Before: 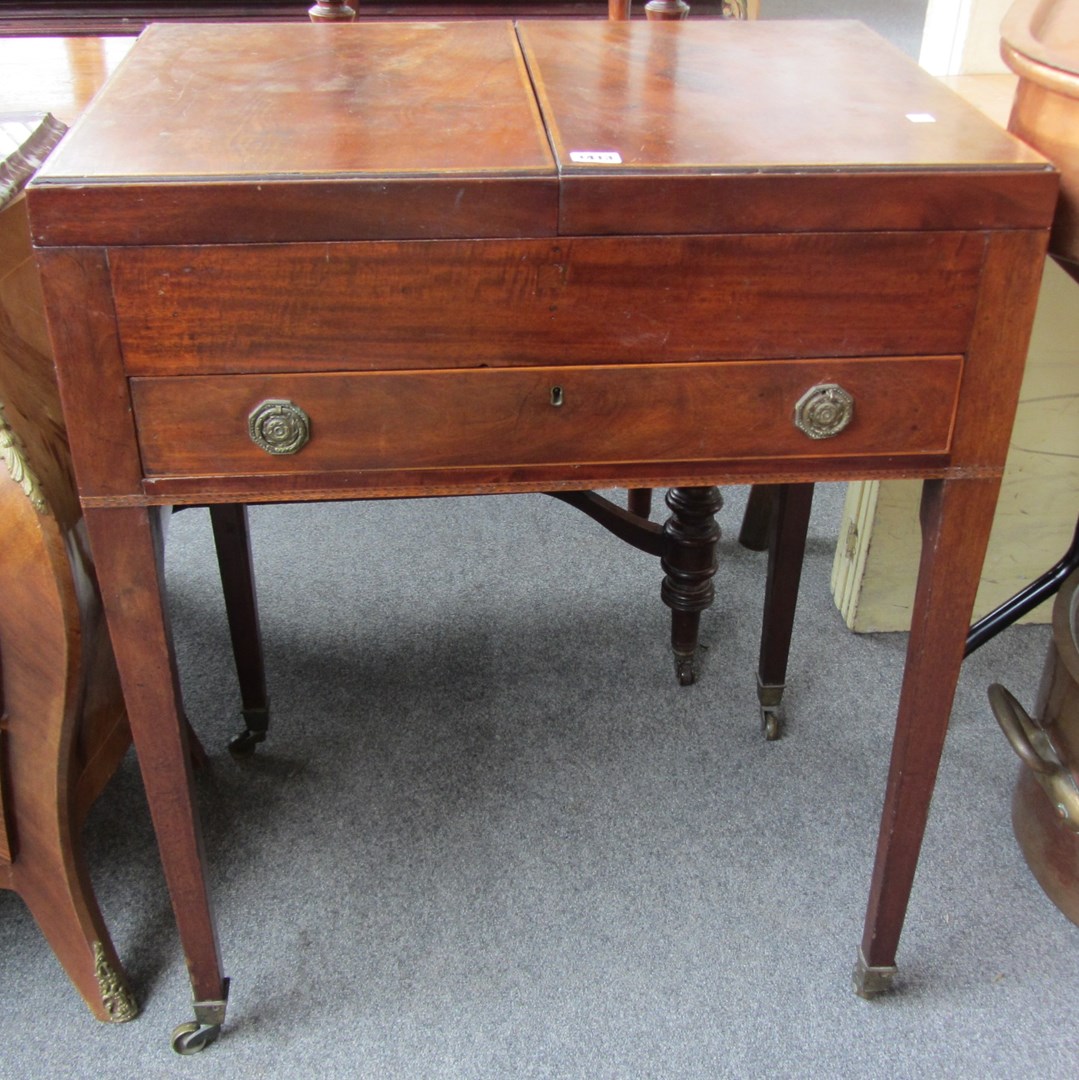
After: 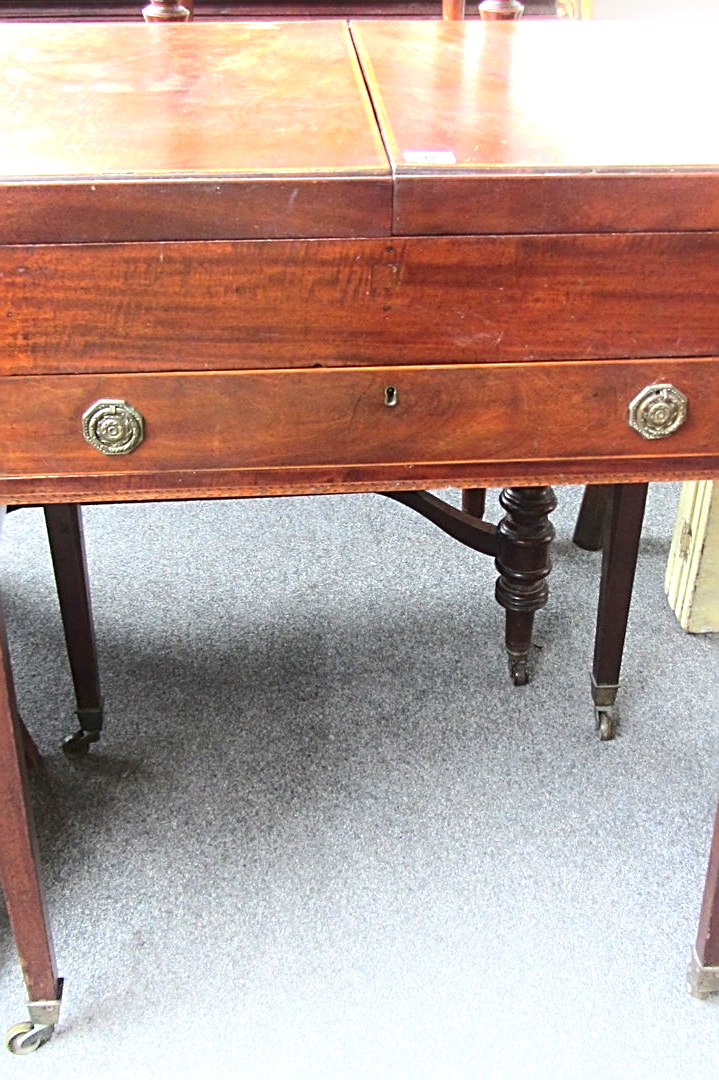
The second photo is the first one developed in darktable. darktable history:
crop: left 15.419%, right 17.914%
shadows and highlights: shadows -40.15, highlights 62.88, soften with gaussian
exposure: black level correction 0, exposure 1.1 EV, compensate exposure bias true, compensate highlight preservation false
sharpen: radius 2.584, amount 0.688
